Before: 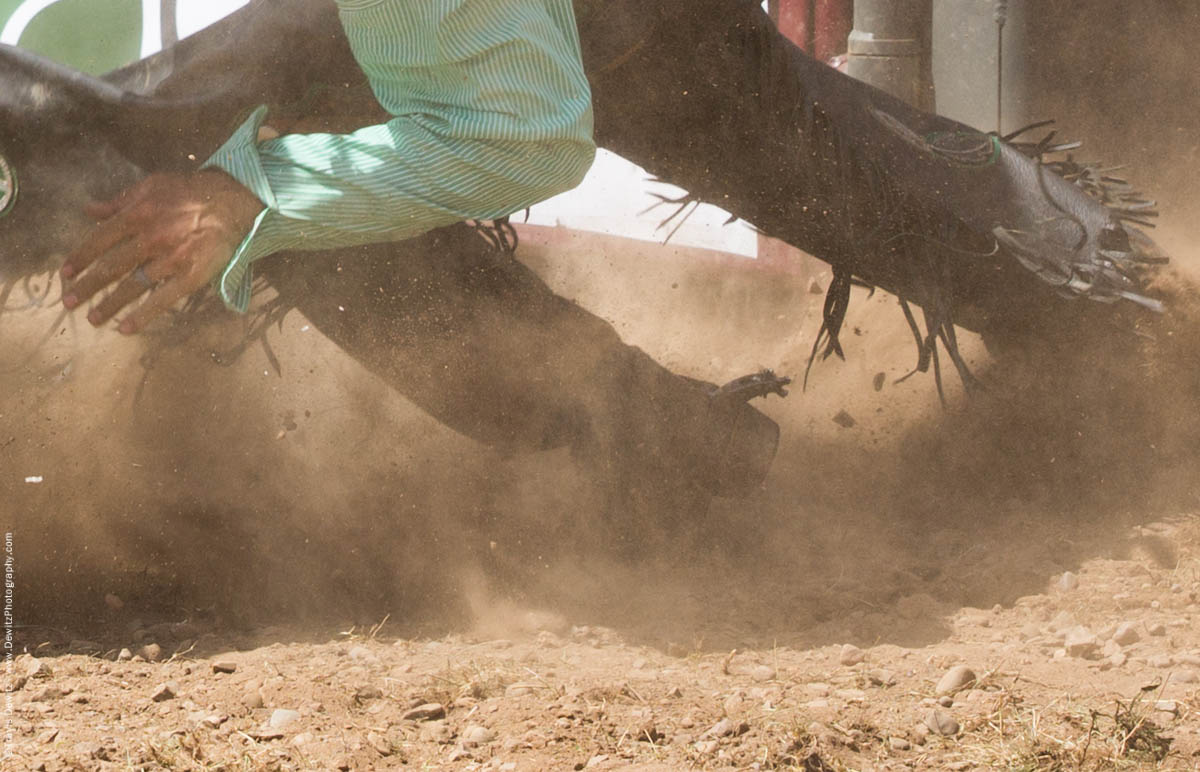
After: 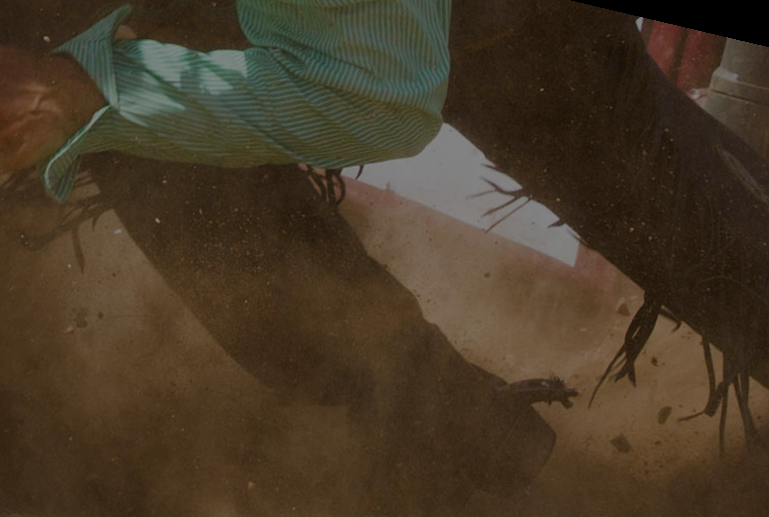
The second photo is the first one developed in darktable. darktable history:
white balance: emerald 1
rotate and perspective: rotation 13.27°, automatic cropping off
crop: left 20.932%, top 15.471%, right 21.848%, bottom 34.081%
exposure: exposure -2.002 EV, compensate highlight preservation false
color balance rgb: perceptual saturation grading › global saturation 20%, perceptual saturation grading › highlights -25%, perceptual saturation grading › shadows 25%
